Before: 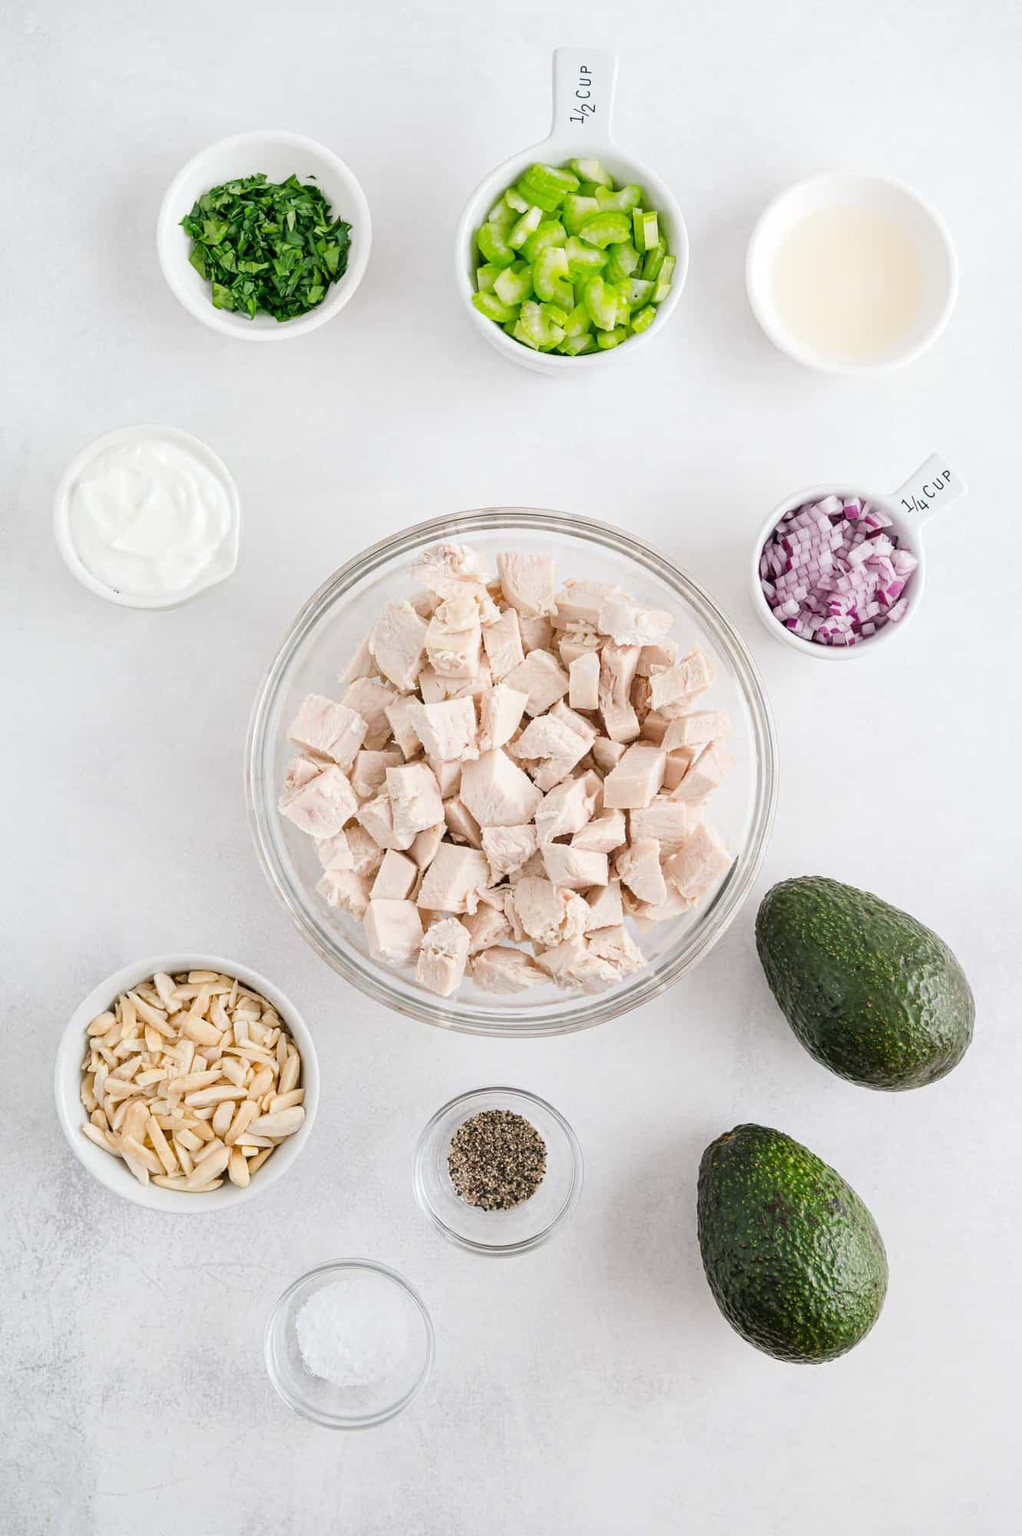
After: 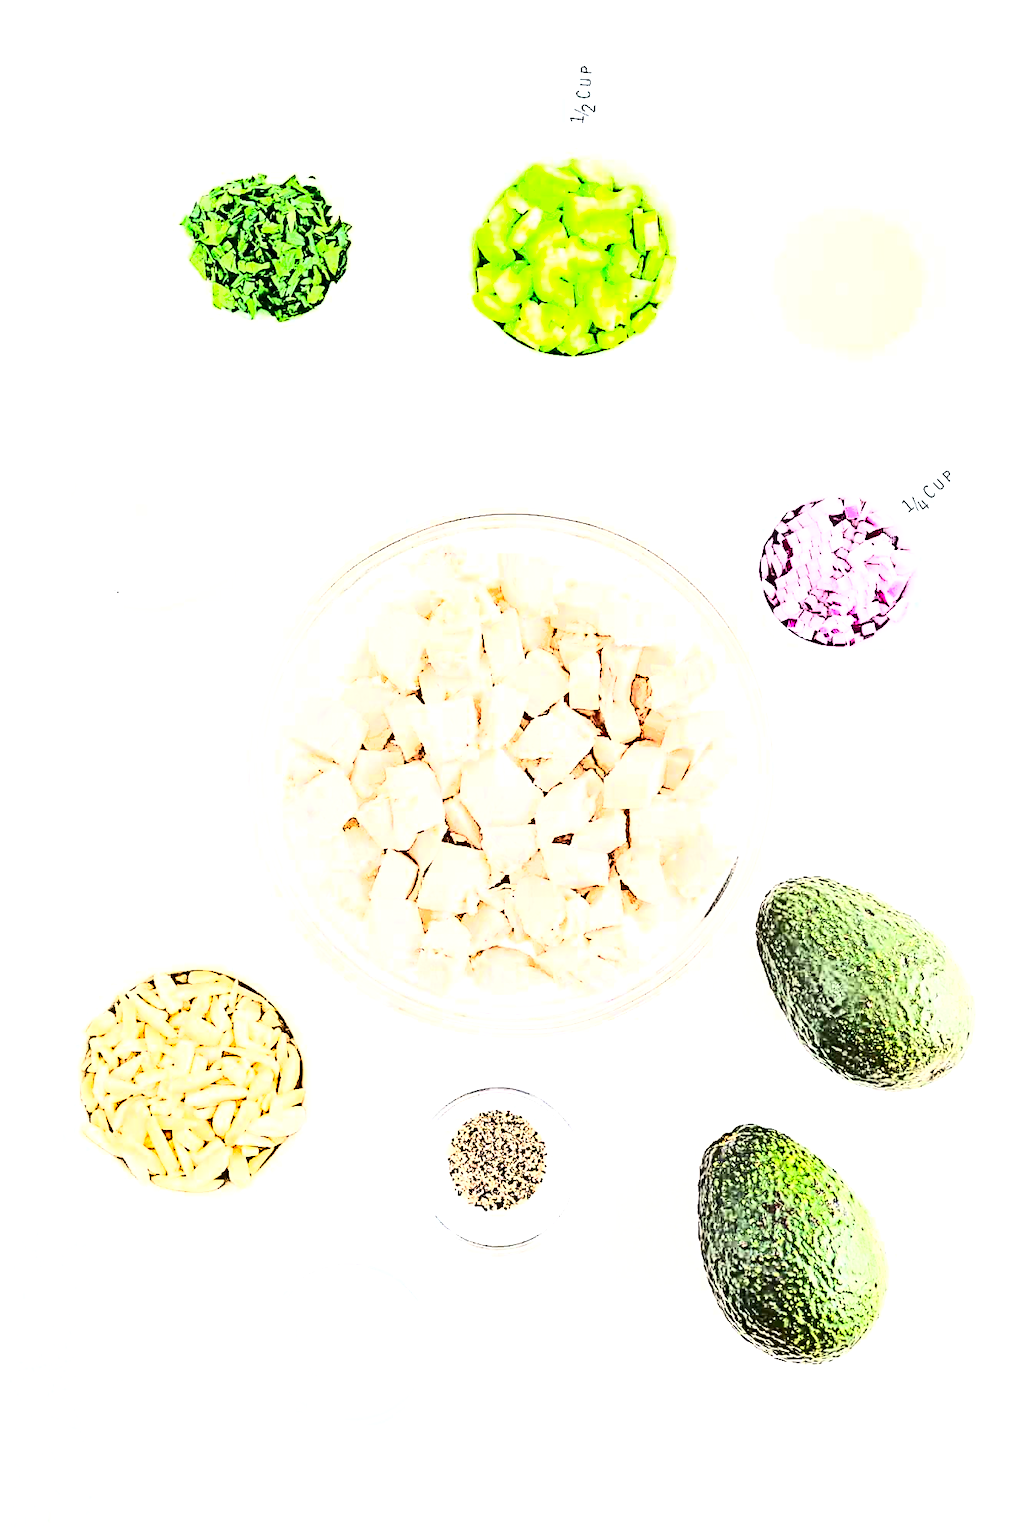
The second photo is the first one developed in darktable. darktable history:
sharpen: radius 3.655, amount 0.94
tone equalizer: on, module defaults
exposure: exposure 2.277 EV, compensate exposure bias true, compensate highlight preservation false
contrast brightness saturation: contrast 0.615, brightness 0.342, saturation 0.14
shadows and highlights: shadows -88.06, highlights -36.22, soften with gaussian
